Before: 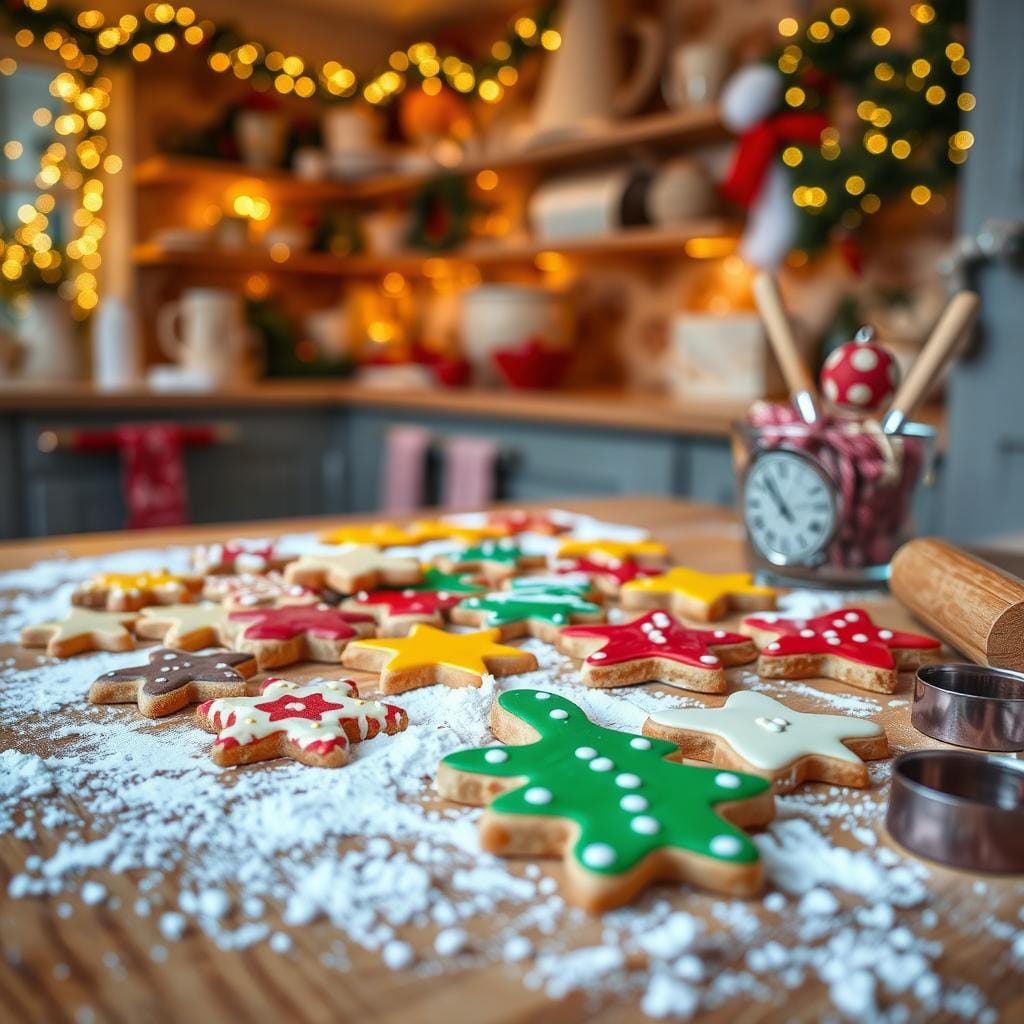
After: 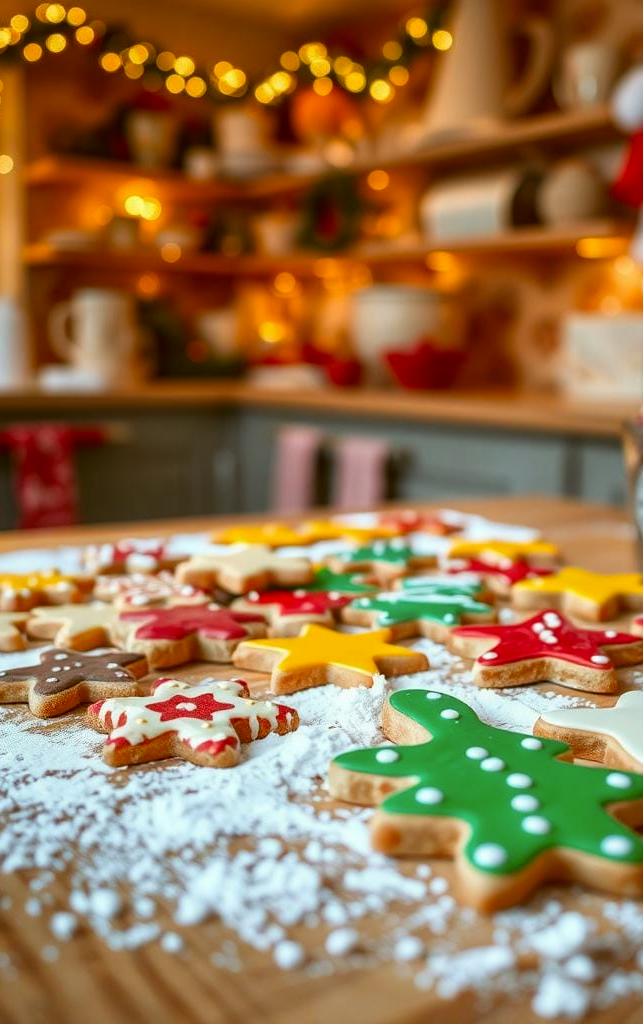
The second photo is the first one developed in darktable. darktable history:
color correction: highlights a* -0.523, highlights b* 0.157, shadows a* 5.09, shadows b* 20.52
crop: left 10.74%, right 26.433%
